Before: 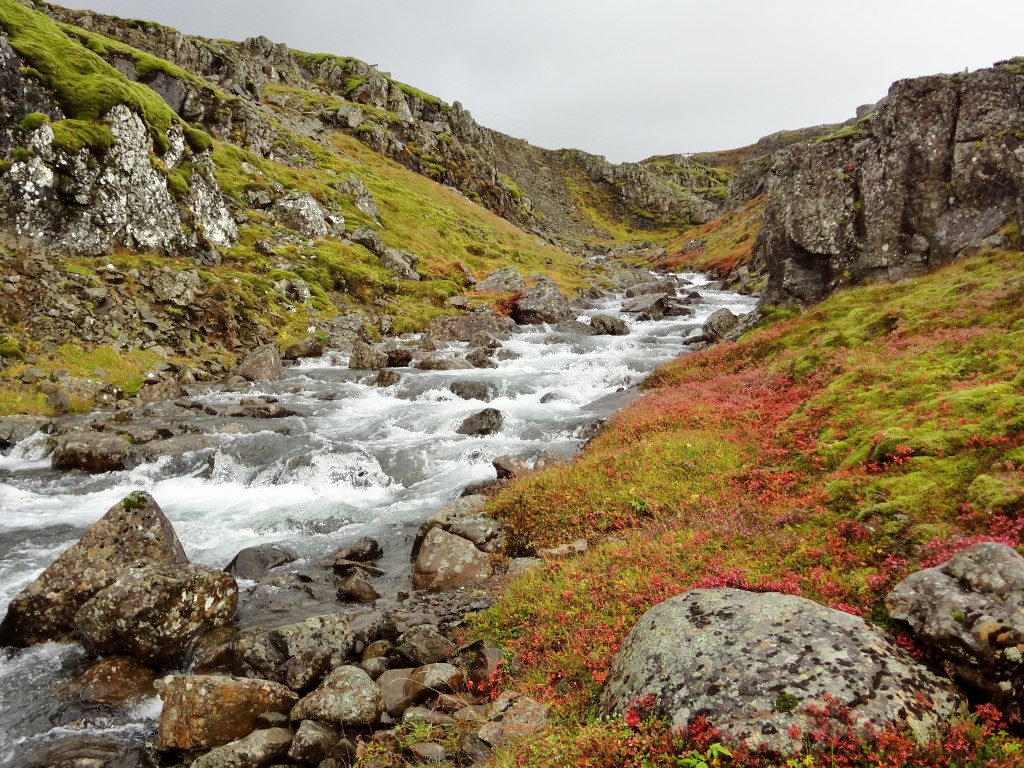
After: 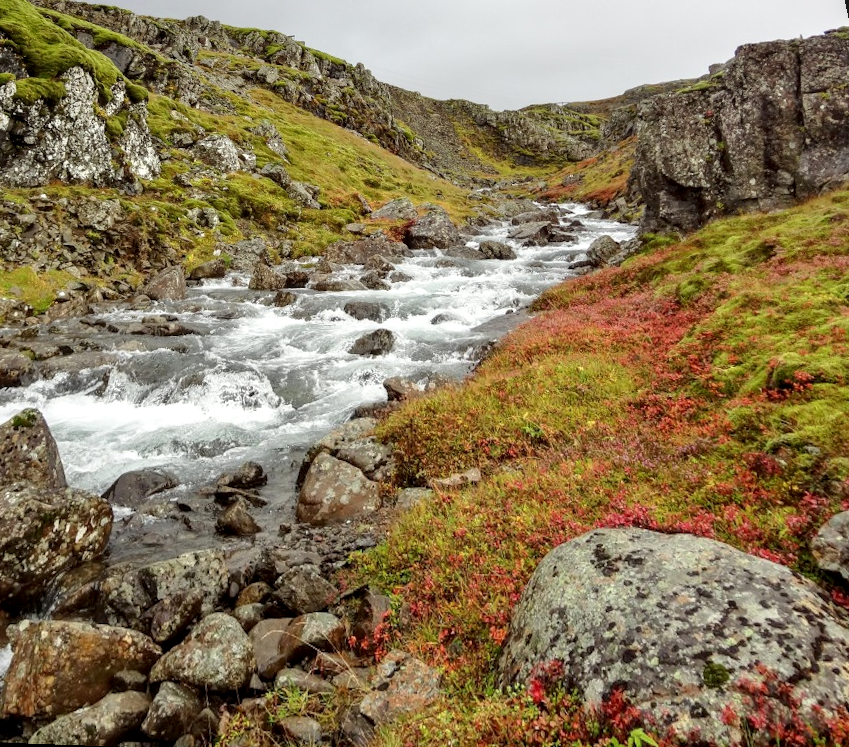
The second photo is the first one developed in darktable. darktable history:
rotate and perspective: rotation 0.72°, lens shift (vertical) -0.352, lens shift (horizontal) -0.051, crop left 0.152, crop right 0.859, crop top 0.019, crop bottom 0.964
local contrast: highlights 55%, shadows 52%, detail 130%, midtone range 0.452
